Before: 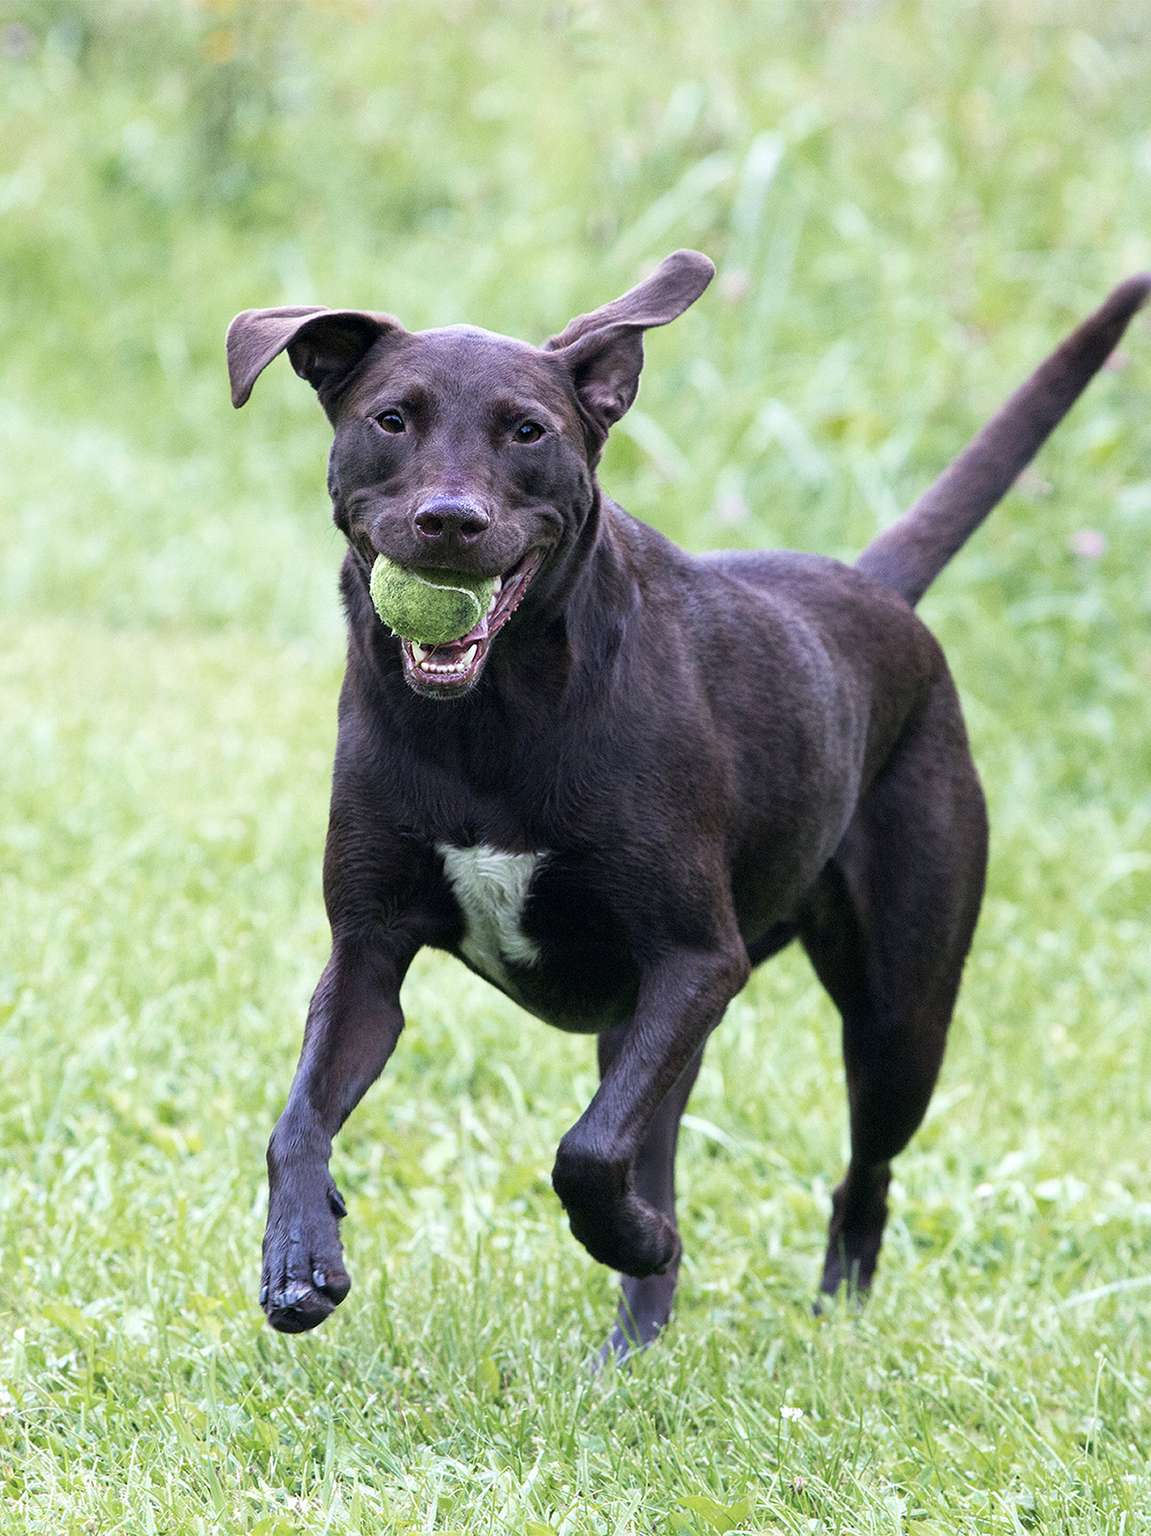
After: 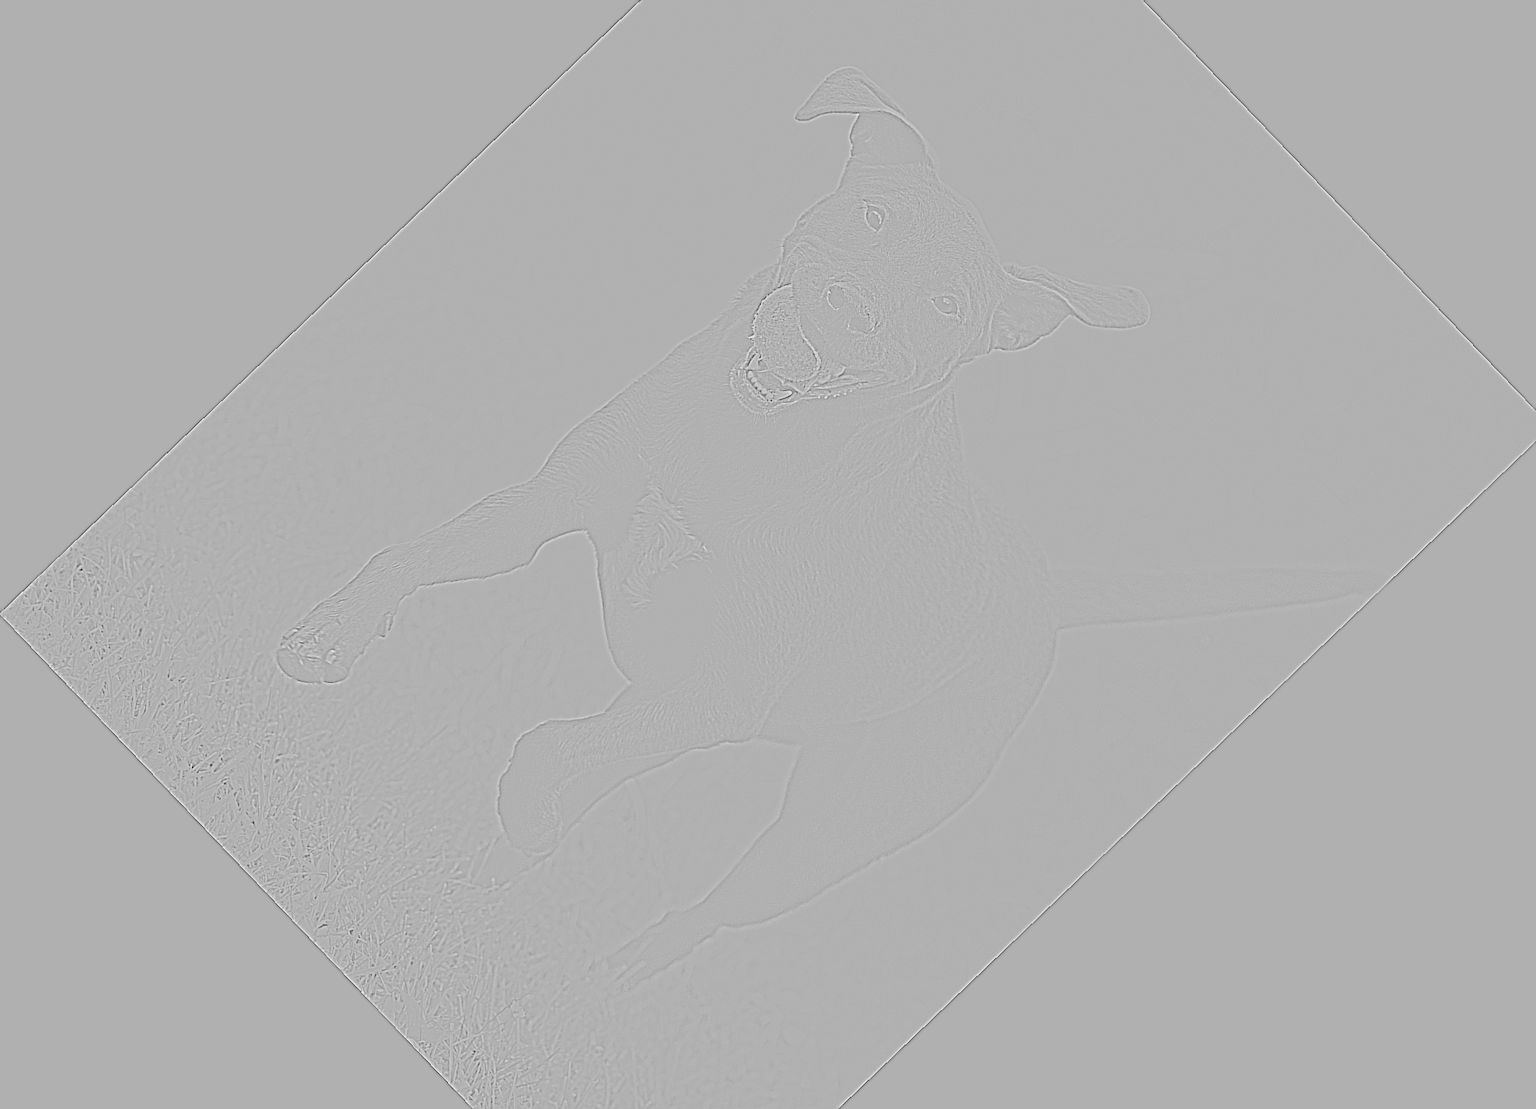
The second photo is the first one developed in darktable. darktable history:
contrast brightness saturation: contrast 0.15, brightness -0.01, saturation 0.1
base curve: curves: ch0 [(0, 0) (0.028, 0.03) (0.121, 0.232) (0.46, 0.748) (0.859, 0.968) (1, 1)], preserve colors none
monochrome: size 1
sharpen: on, module defaults
tone curve: curves: ch0 [(0, 0) (0.003, 0.021) (0.011, 0.021) (0.025, 0.021) (0.044, 0.033) (0.069, 0.053) (0.1, 0.08) (0.136, 0.114) (0.177, 0.171) (0.224, 0.246) (0.277, 0.332) (0.335, 0.424) (0.399, 0.496) (0.468, 0.561) (0.543, 0.627) (0.623, 0.685) (0.709, 0.741) (0.801, 0.813) (0.898, 0.902) (1, 1)], preserve colors none
highpass: sharpness 9.84%, contrast boost 9.94%
crop and rotate: angle -46.26°, top 16.234%, right 0.912%, bottom 11.704%
